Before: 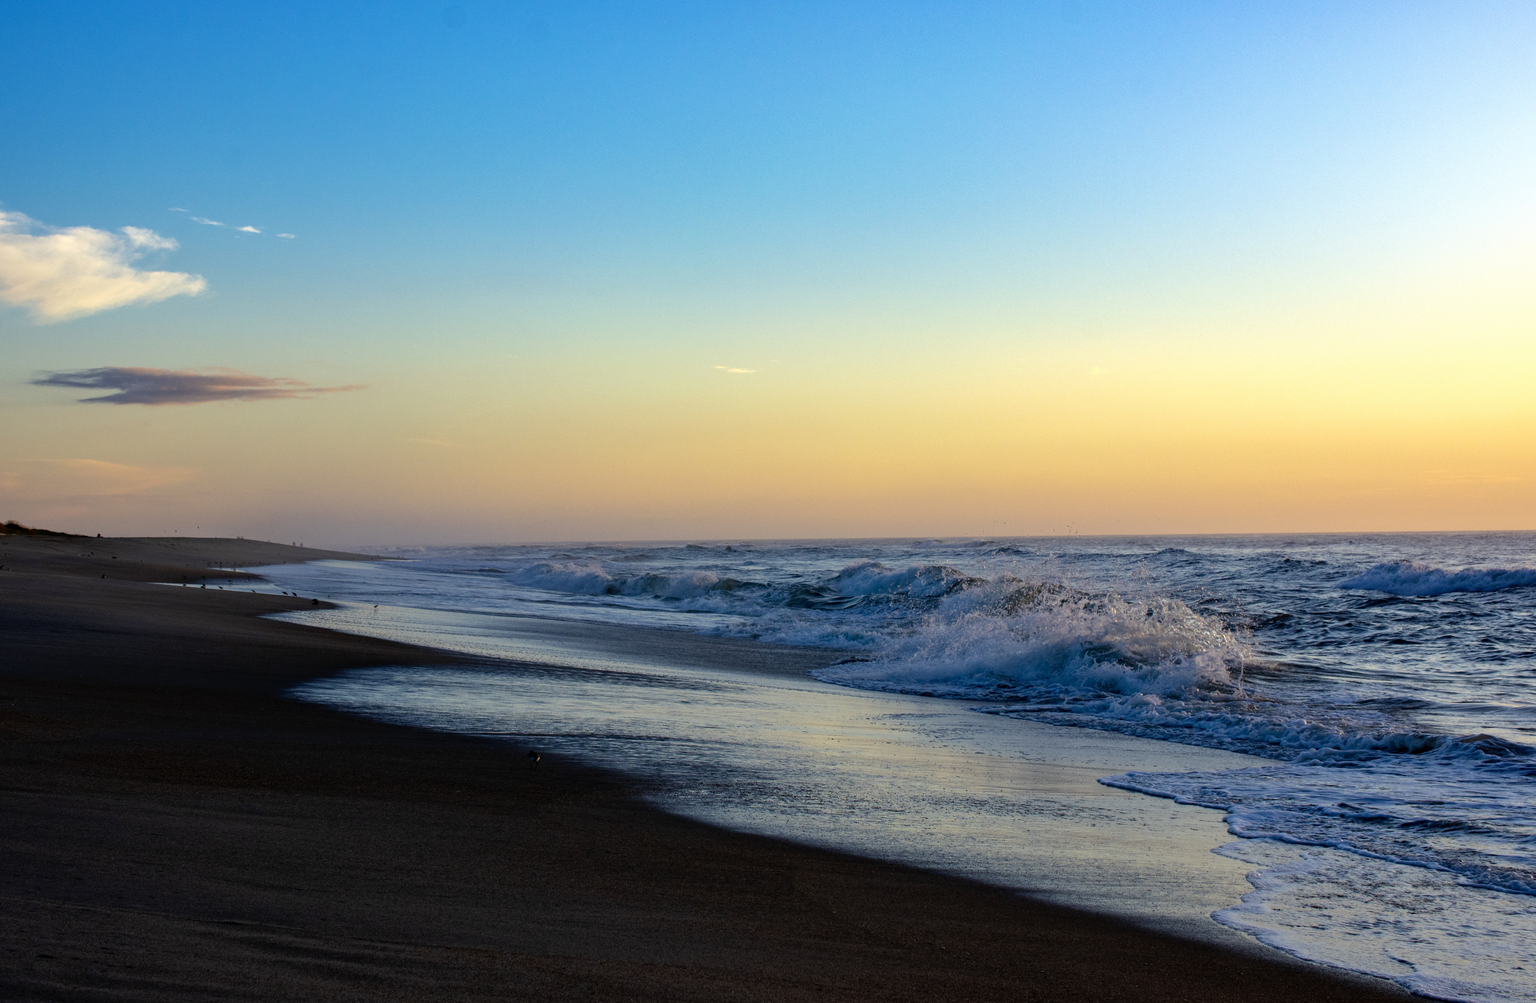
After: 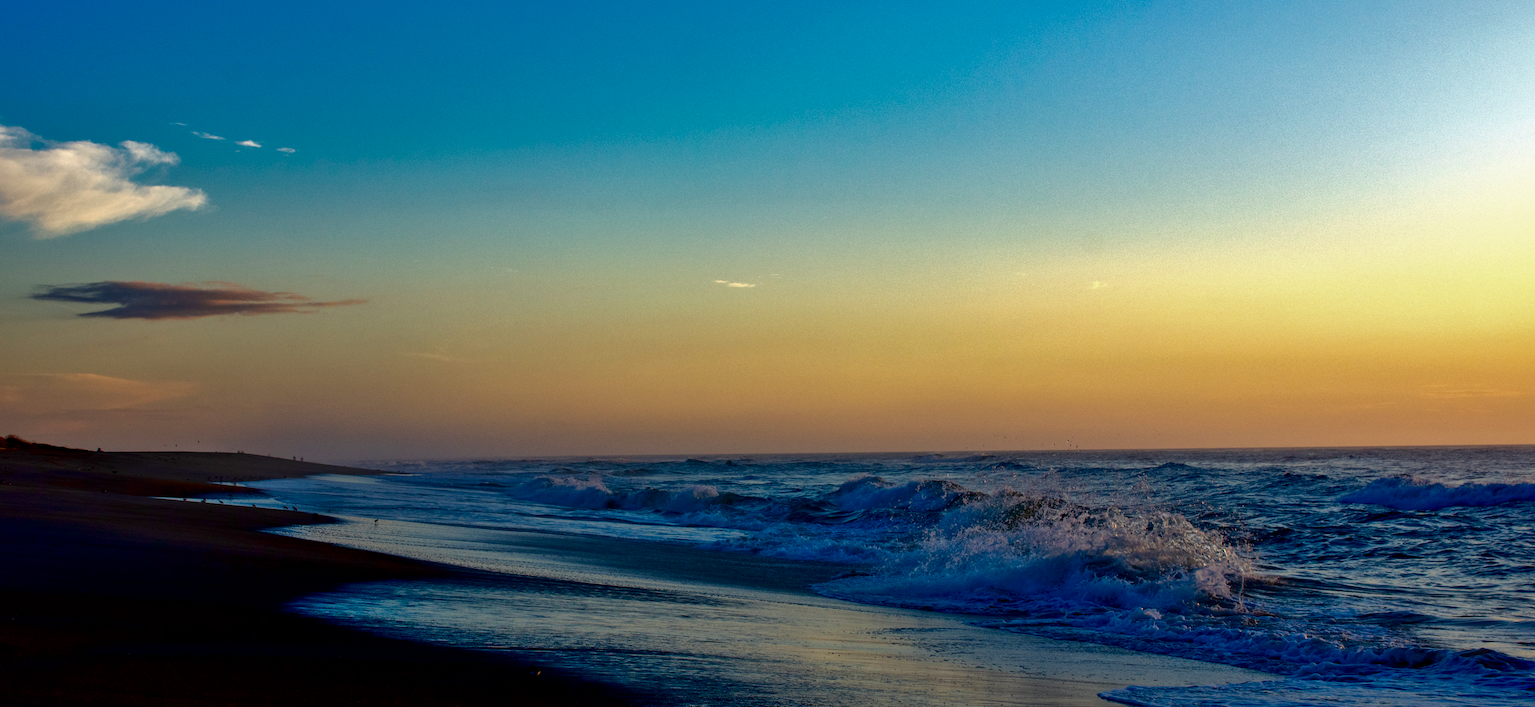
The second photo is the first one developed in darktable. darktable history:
shadows and highlights: on, module defaults
crop and rotate: top 8.584%, bottom 20.863%
contrast brightness saturation: brightness -0.506
